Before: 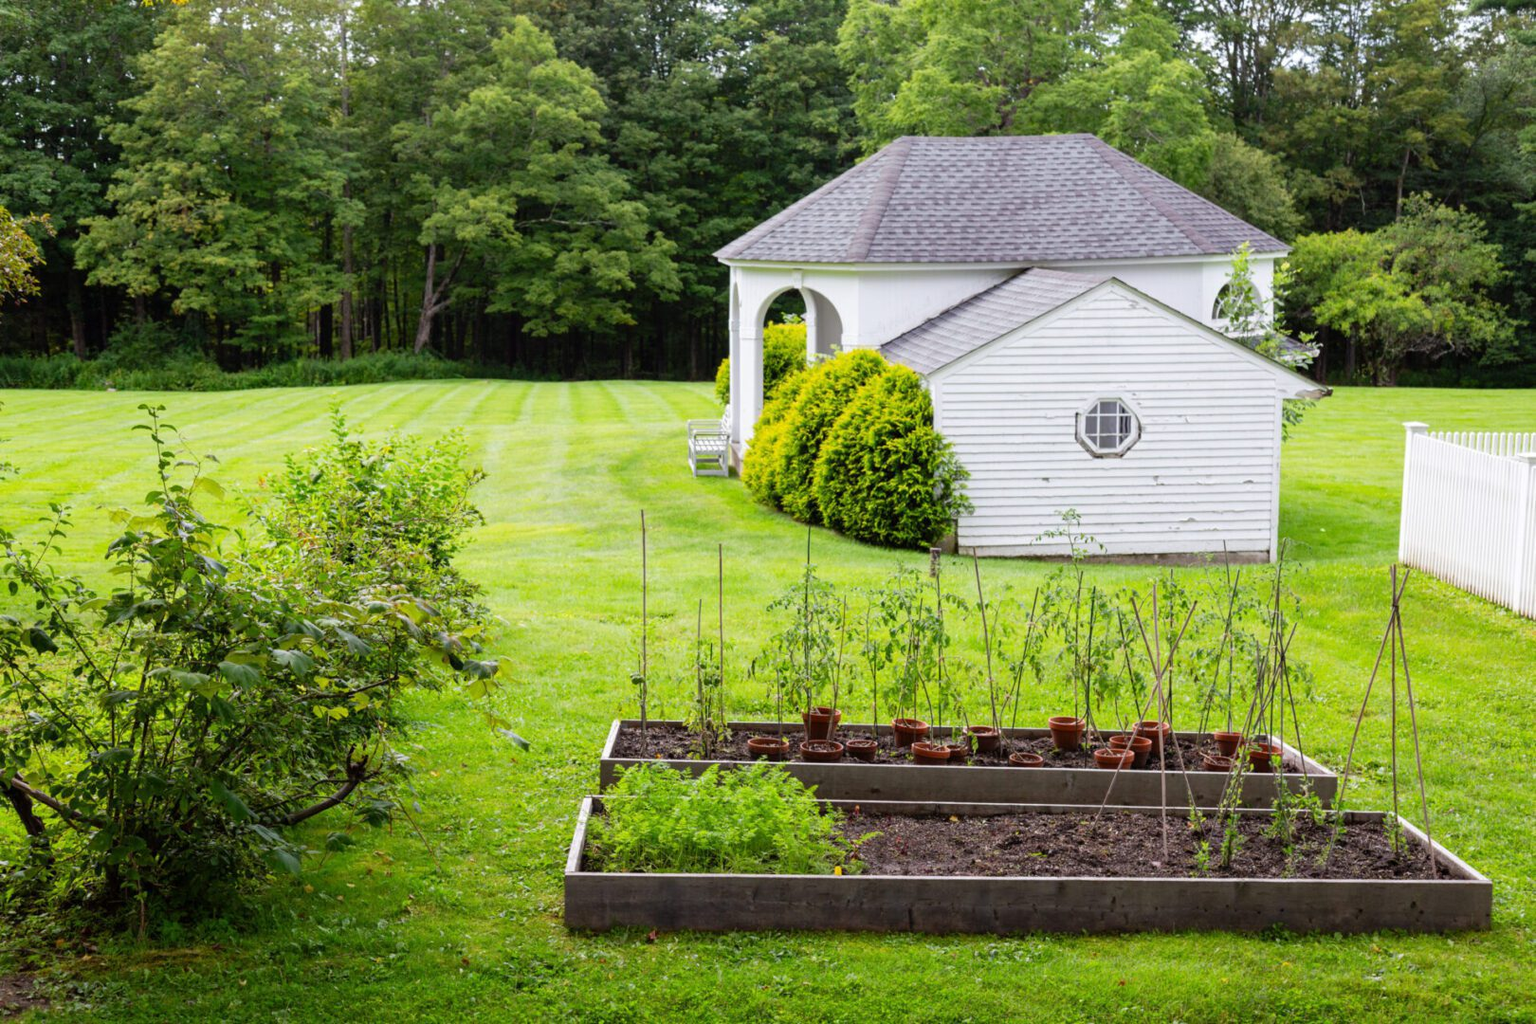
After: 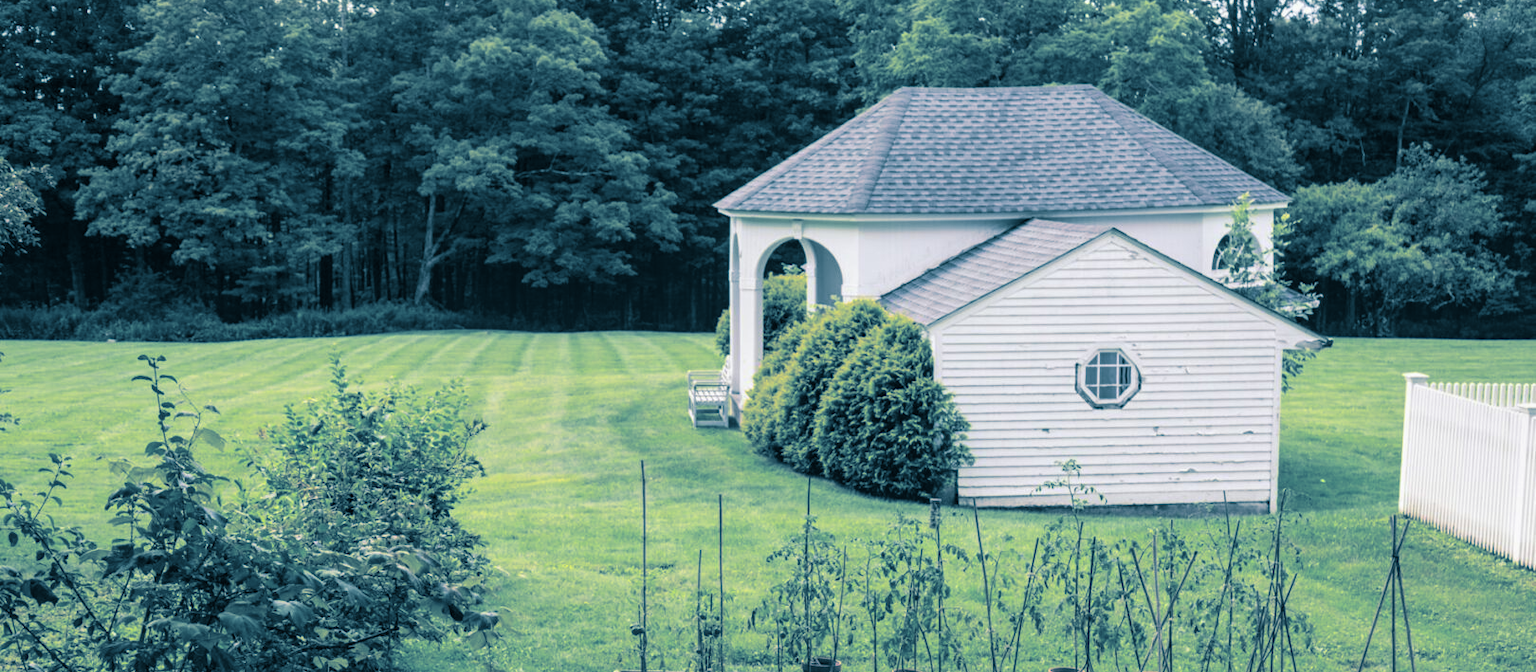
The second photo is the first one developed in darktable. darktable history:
crop and rotate: top 4.848%, bottom 29.503%
local contrast: detail 110%
split-toning: shadows › hue 212.4°, balance -70
